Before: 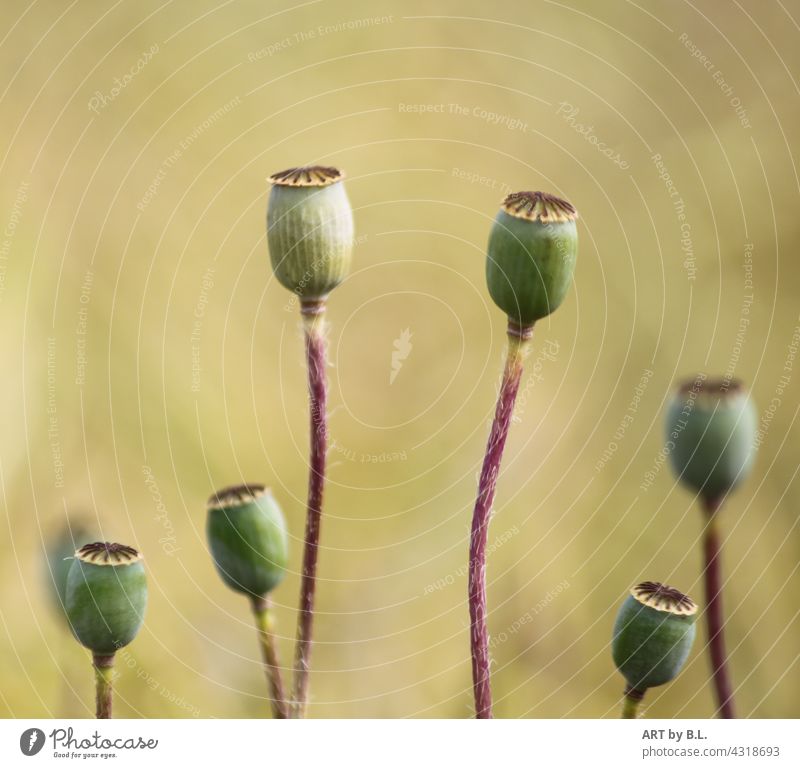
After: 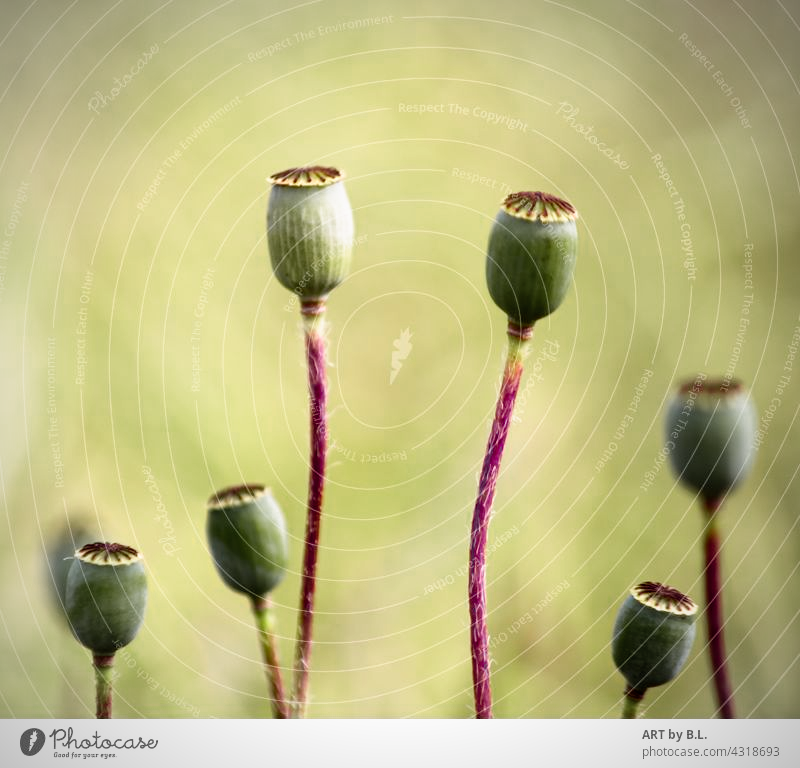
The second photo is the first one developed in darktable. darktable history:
vignetting: fall-off radius 63.6%
white balance: red 1, blue 1
filmic rgb: black relative exposure -8.7 EV, white relative exposure 2.7 EV, threshold 3 EV, target black luminance 0%, hardness 6.25, latitude 75%, contrast 1.325, highlights saturation mix -5%, preserve chrominance no, color science v5 (2021), iterations of high-quality reconstruction 0, enable highlight reconstruction true
tone curve: color space Lab, linked channels, preserve colors none
color zones: curves: ch0 [(0, 0.533) (0.126, 0.533) (0.234, 0.533) (0.368, 0.357) (0.5, 0.5) (0.625, 0.5) (0.74, 0.637) (0.875, 0.5)]; ch1 [(0.004, 0.708) (0.129, 0.662) (0.25, 0.5) (0.375, 0.331) (0.496, 0.396) (0.625, 0.649) (0.739, 0.26) (0.875, 0.5) (1, 0.478)]; ch2 [(0, 0.409) (0.132, 0.403) (0.236, 0.558) (0.379, 0.448) (0.5, 0.5) (0.625, 0.5) (0.691, 0.39) (0.875, 0.5)]
